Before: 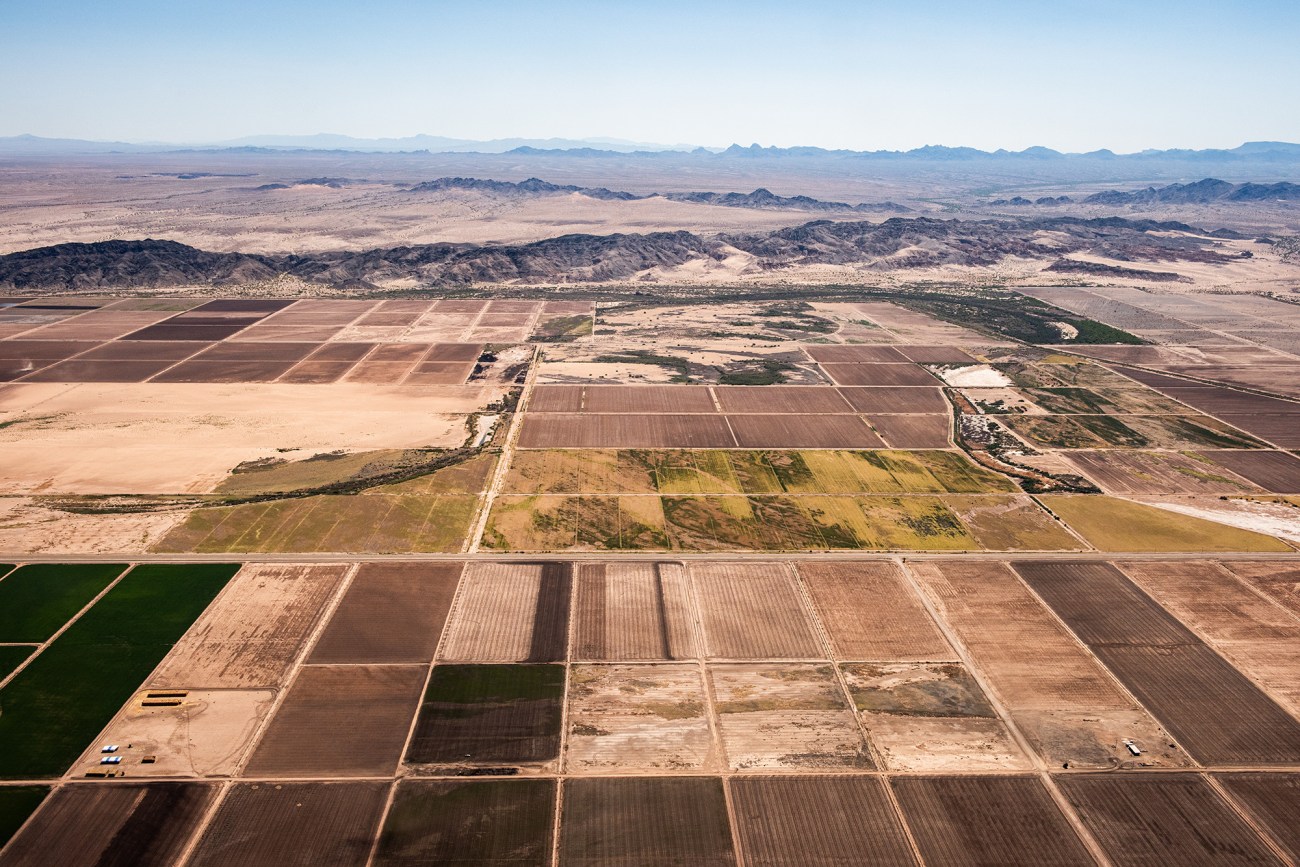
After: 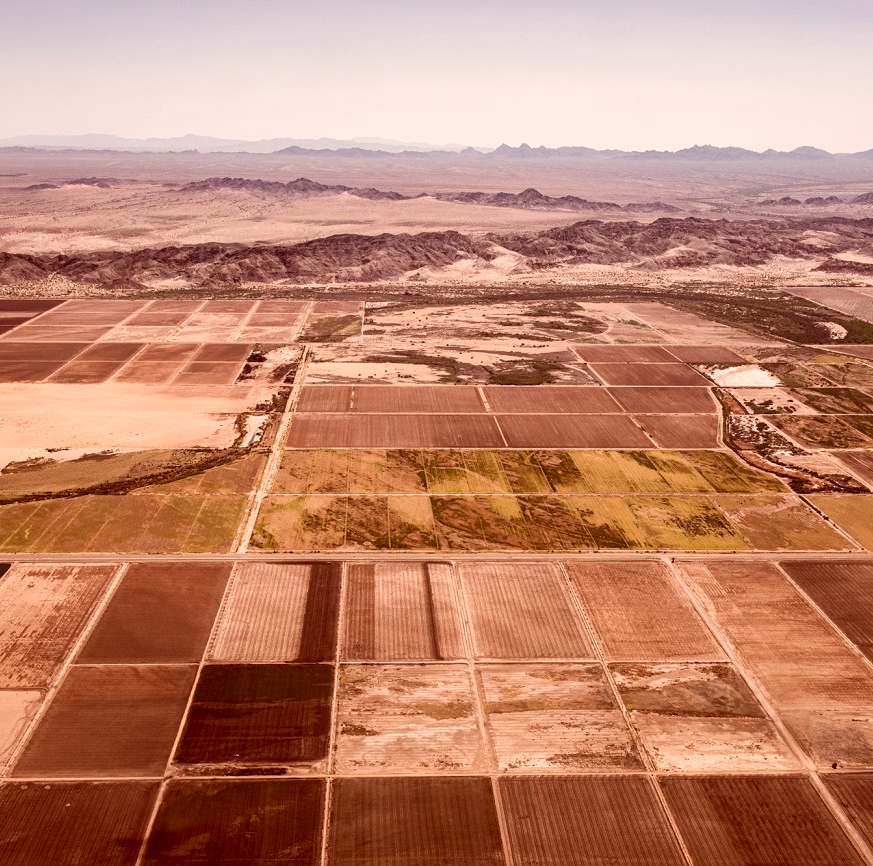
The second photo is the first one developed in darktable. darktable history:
color correction: highlights a* 9.28, highlights b* 8.74, shadows a* 39.56, shadows b* 39.37, saturation 0.779
crop and rotate: left 17.771%, right 15.07%
